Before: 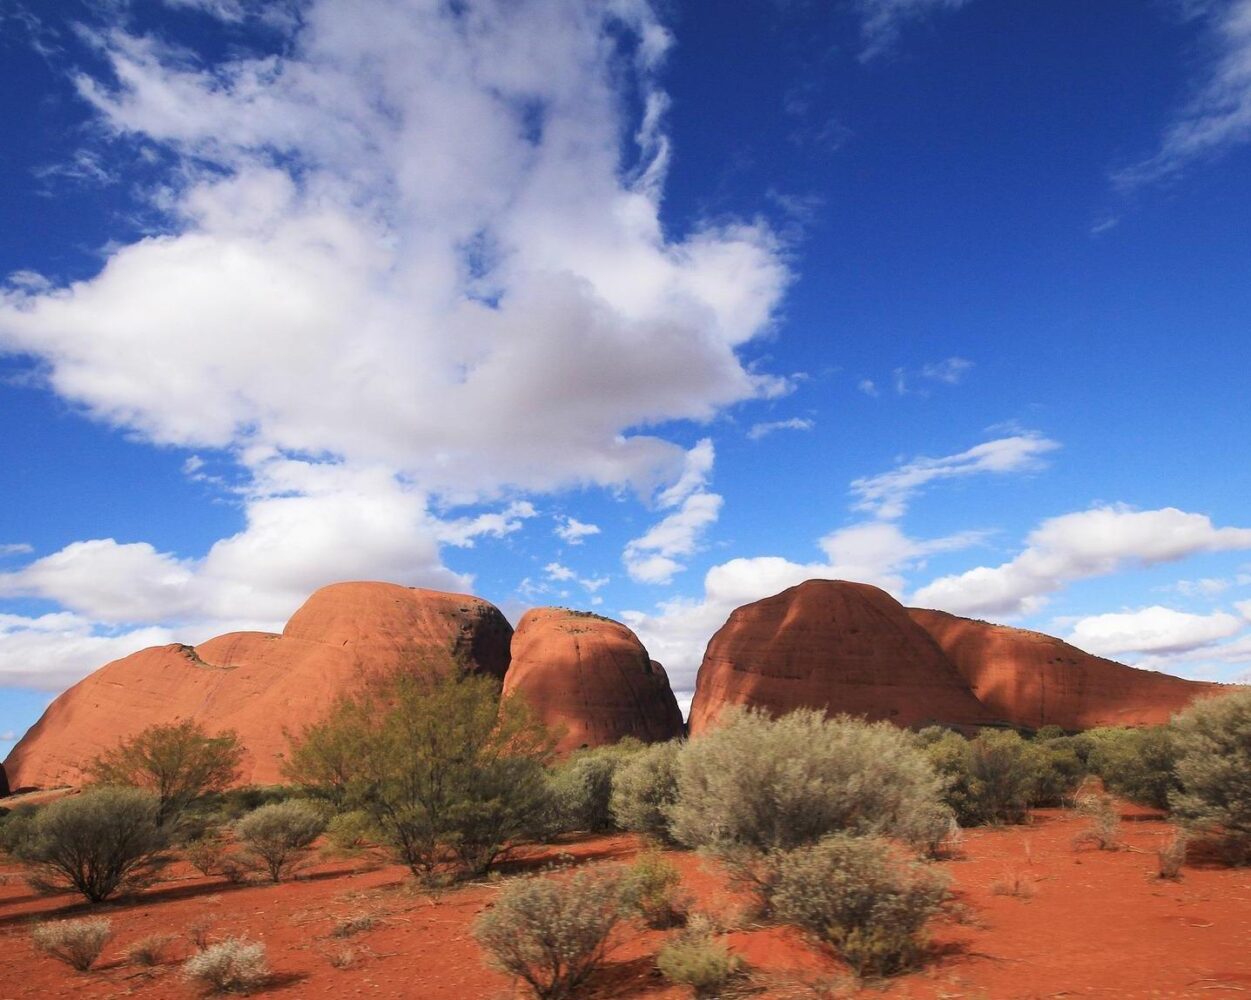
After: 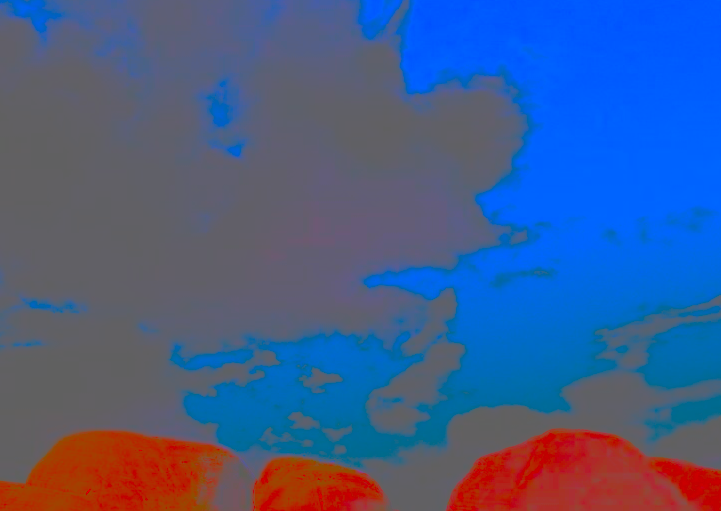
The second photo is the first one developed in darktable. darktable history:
shadows and highlights: shadows 39.26, highlights -60.08
crop: left 20.601%, top 15.197%, right 21.726%, bottom 33.672%
tone equalizer: on, module defaults
contrast brightness saturation: contrast -0.986, brightness -0.176, saturation 0.742
exposure: compensate exposure bias true, compensate highlight preservation false
base curve: curves: ch0 [(0, 0) (0.028, 0.03) (0.121, 0.232) (0.46, 0.748) (0.859, 0.968) (1, 1)], preserve colors none
